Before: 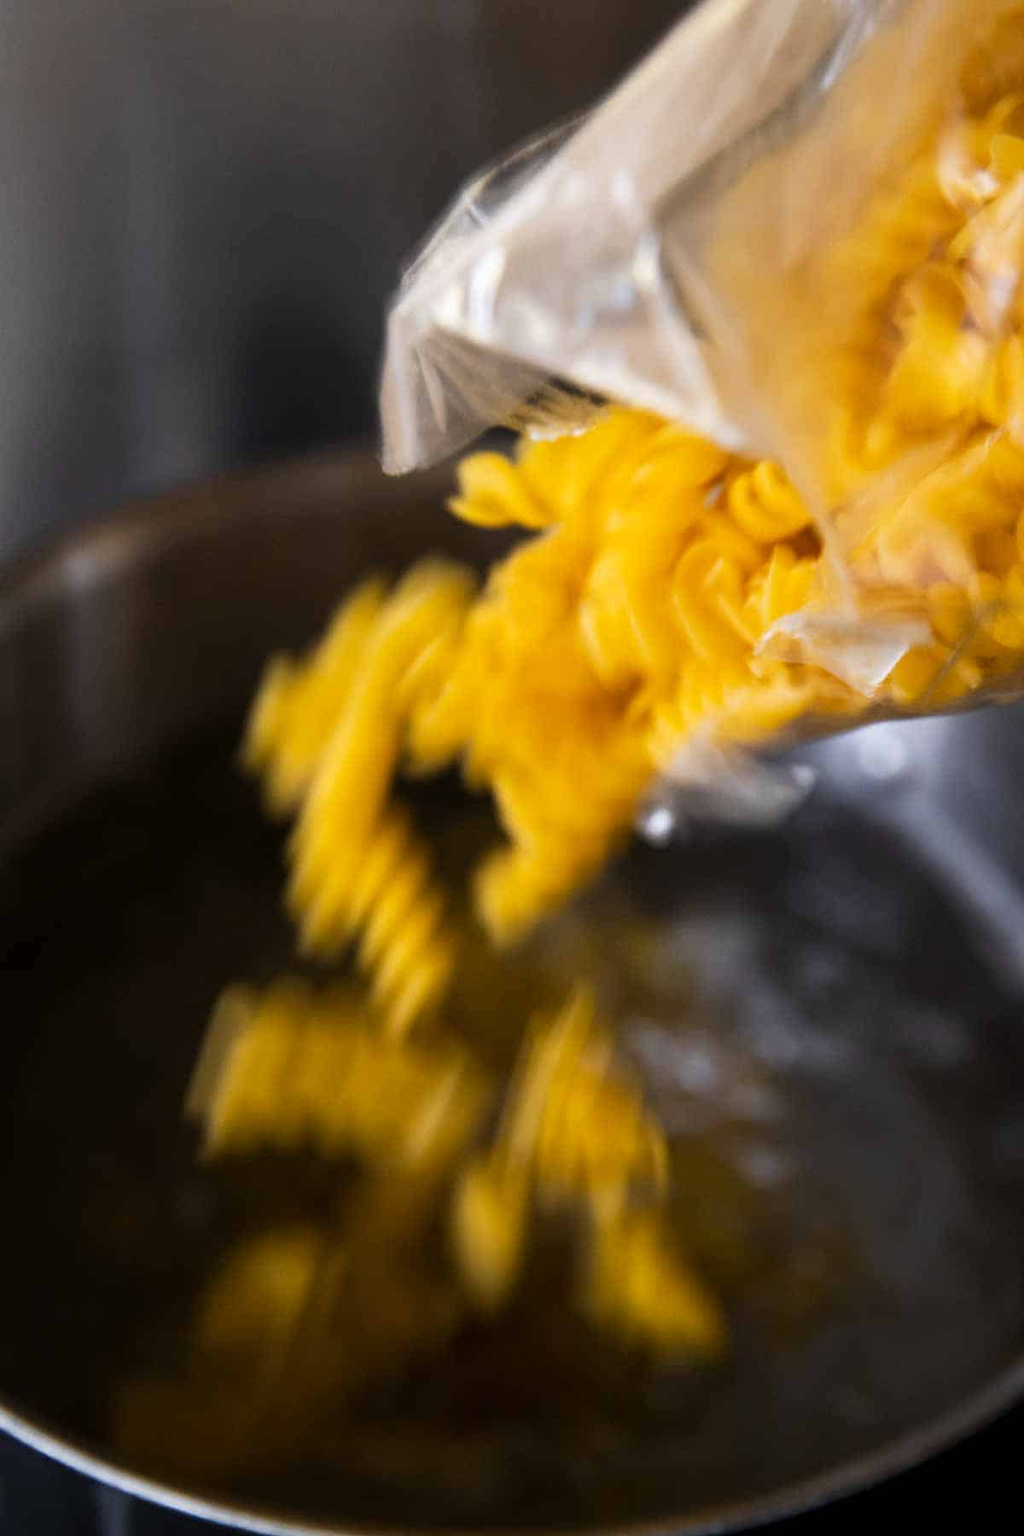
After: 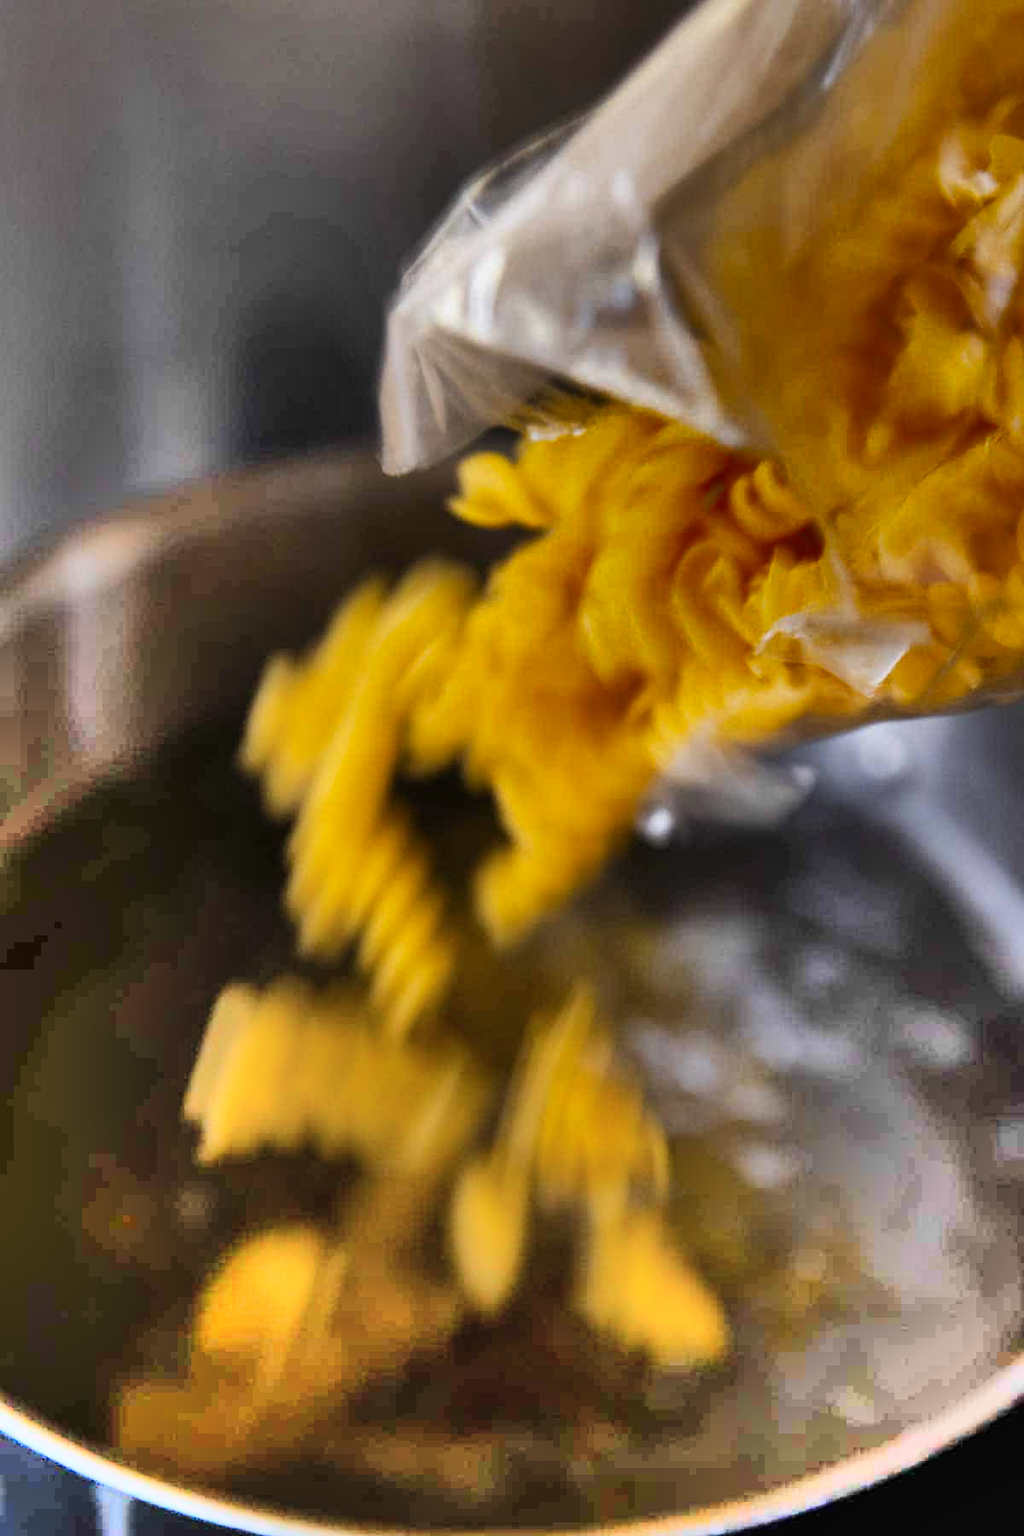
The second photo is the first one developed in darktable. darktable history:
tone curve: curves: ch0 [(0, 0) (0.584, 0.595) (1, 1)]
levels: levels [0, 0.514, 1] | blend: blend mode normal, opacity 100%; mask: parametric mask | parametric mask flag set but no channel active
contrast brightness saturation: contrast -0.02, brightness -0.01, saturation 0.03 | blend: blend mode normal, opacity 82%; mask: uniform (no mask)
shadows and highlights: radius 123.98, shadows 100, white point adjustment -3, highlights -100, highlights color adjustment 89.84%, soften with gaussian
